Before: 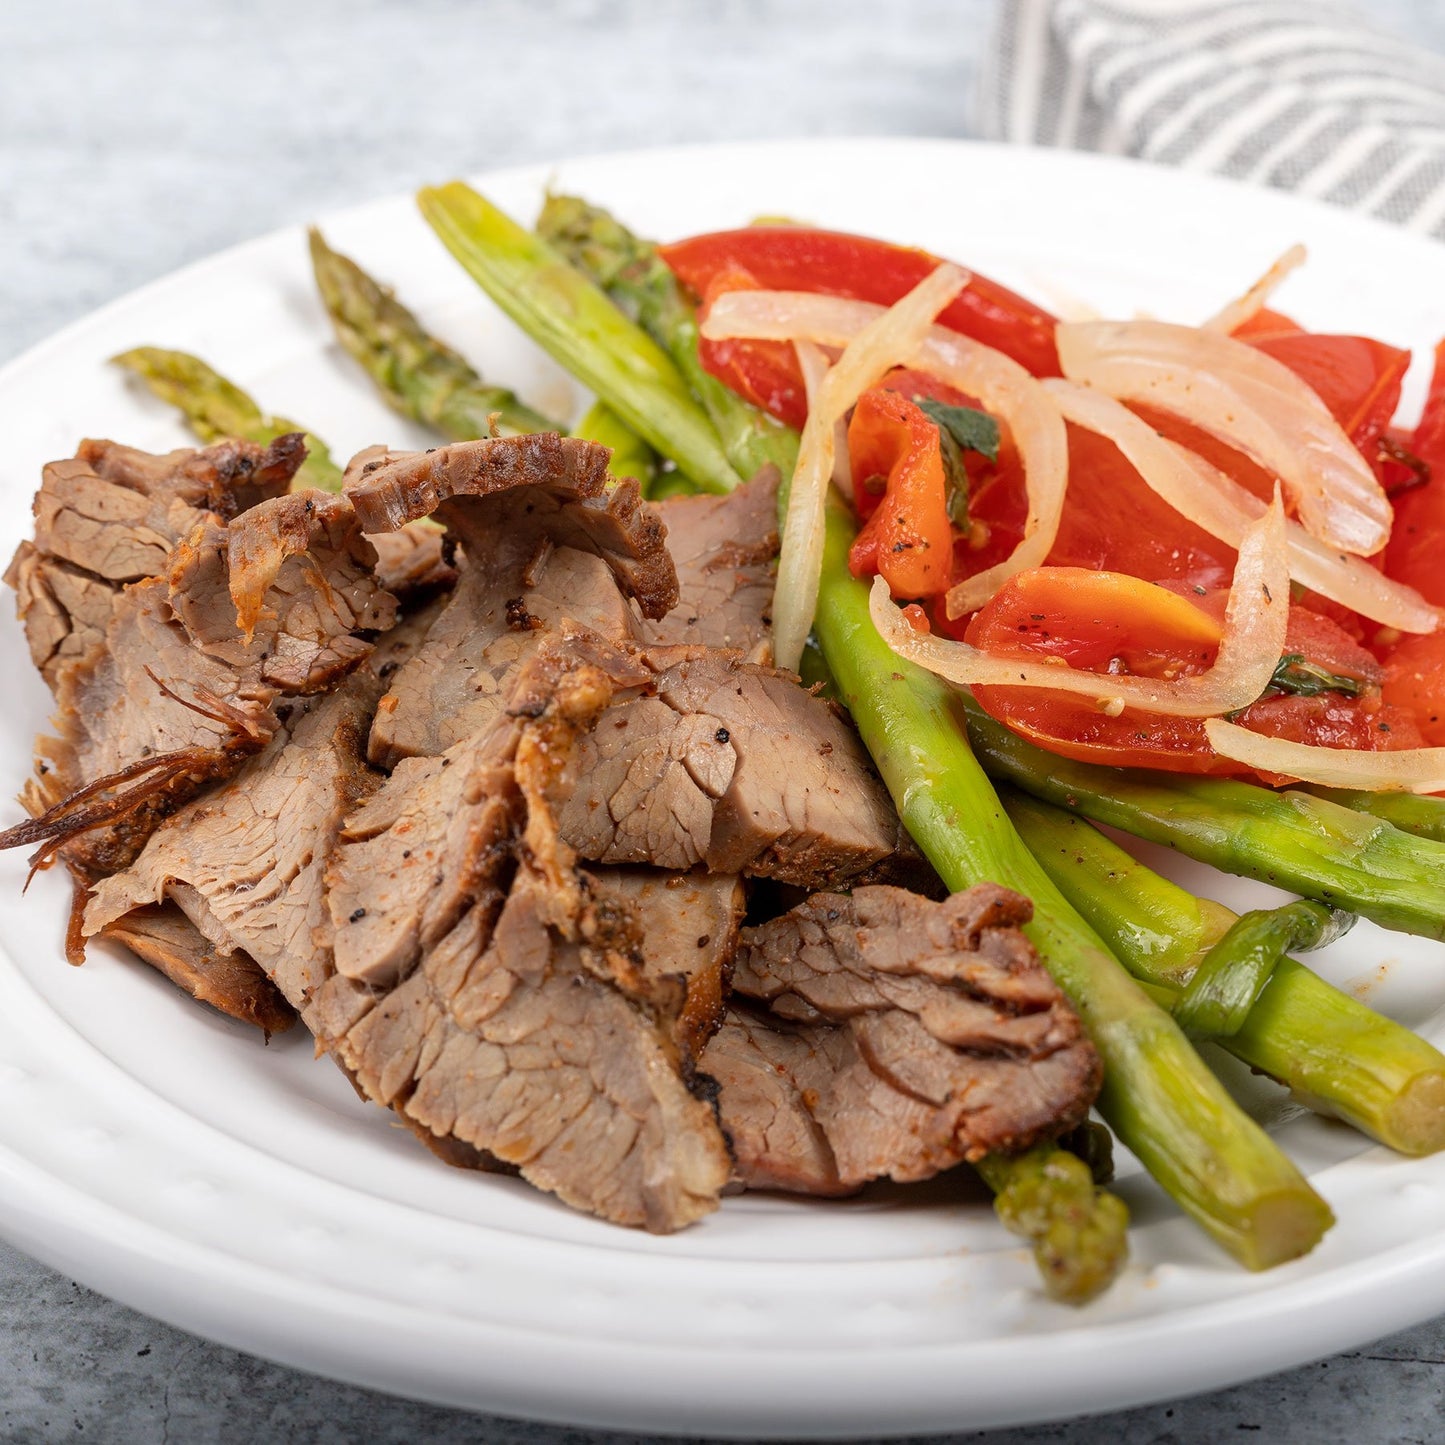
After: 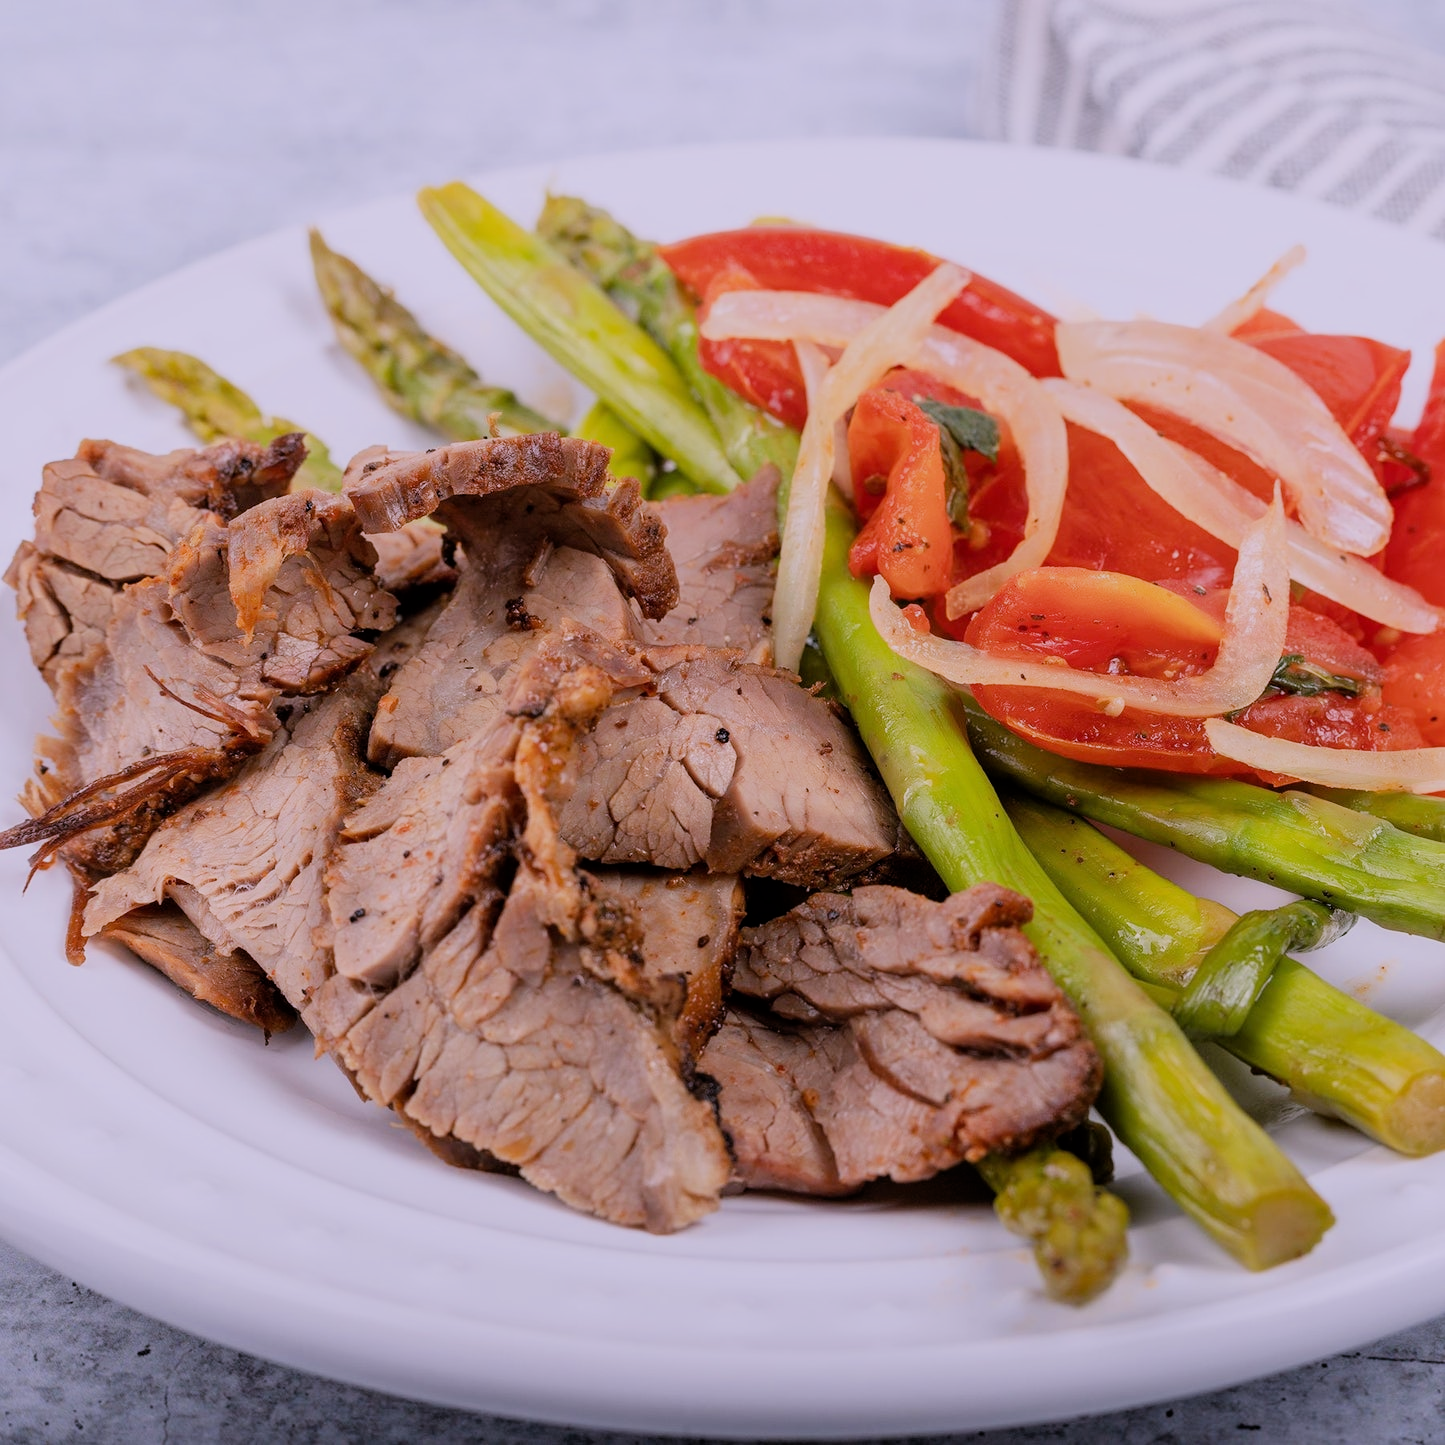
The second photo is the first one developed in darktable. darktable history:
filmic rgb: black relative exposure -7.65 EV, white relative exposure 4.56 EV, hardness 3.61
white balance: red 1.042, blue 1.17
